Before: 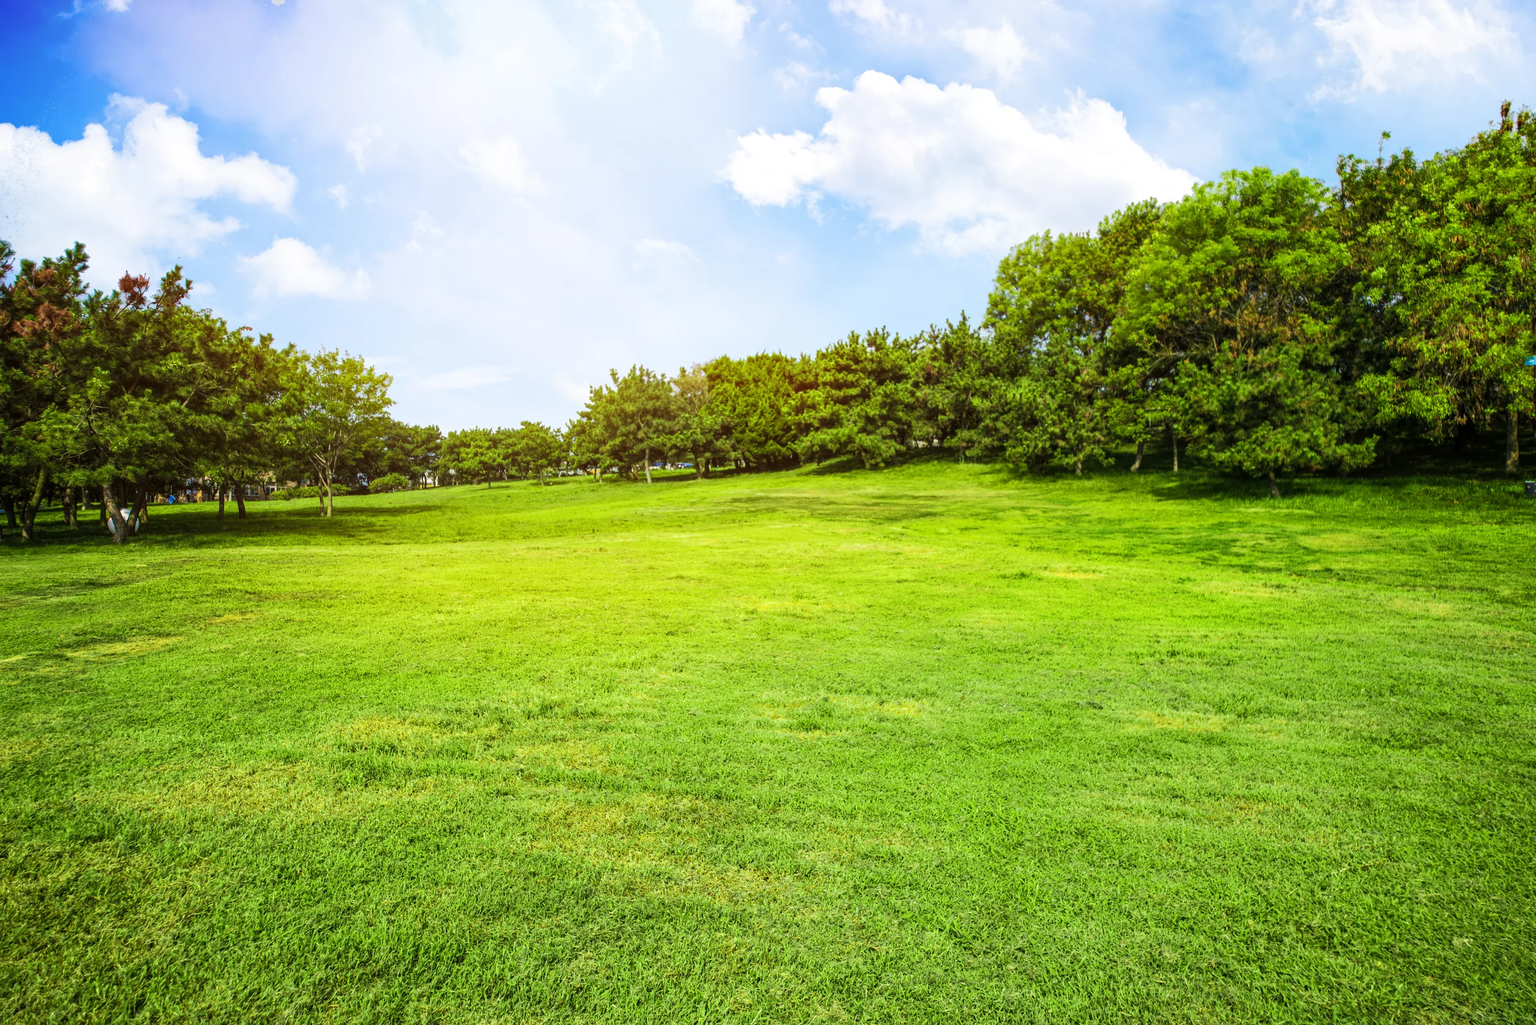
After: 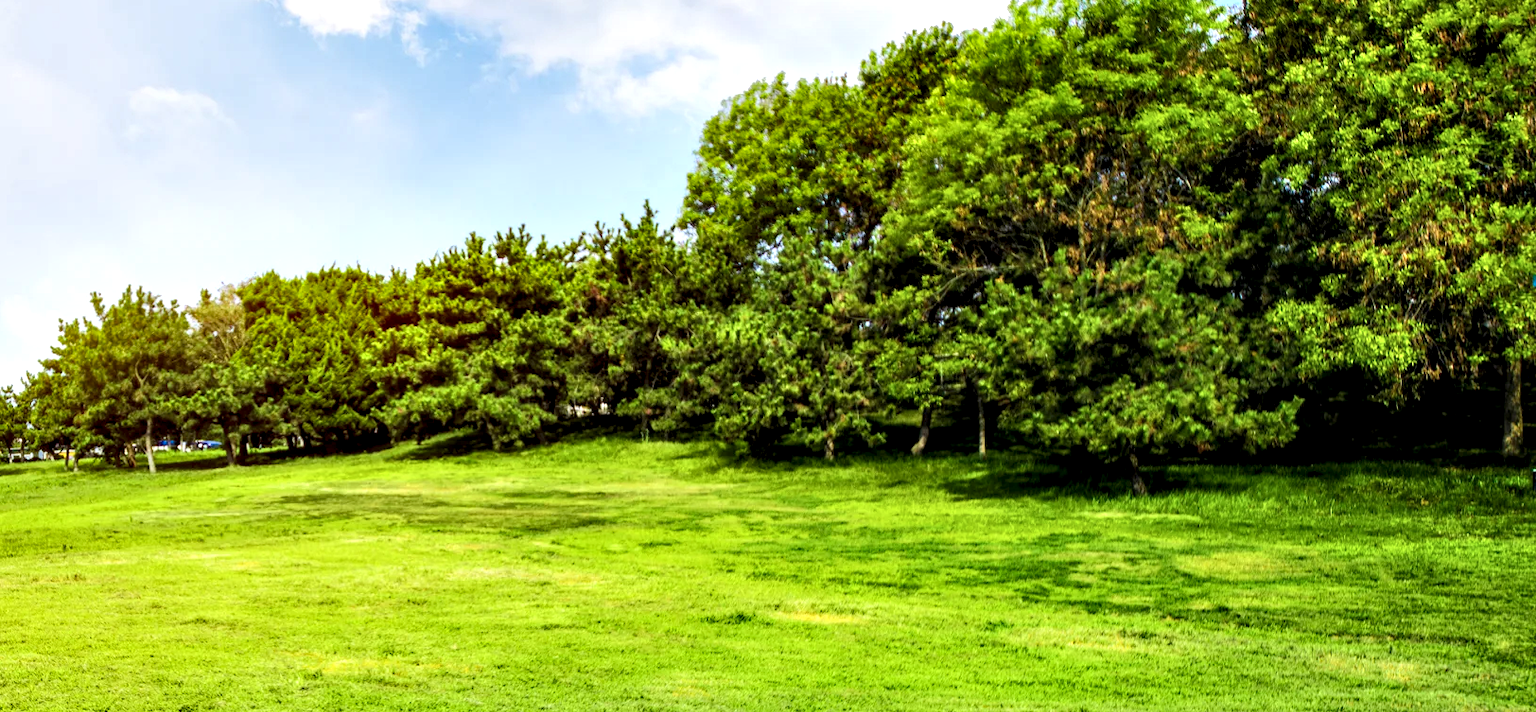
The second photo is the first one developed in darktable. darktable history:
contrast equalizer: y [[0.6 ×6], [0.55 ×6], [0 ×6], [0 ×6], [0 ×6]]
crop: left 36.013%, top 17.92%, right 0.526%, bottom 38.015%
